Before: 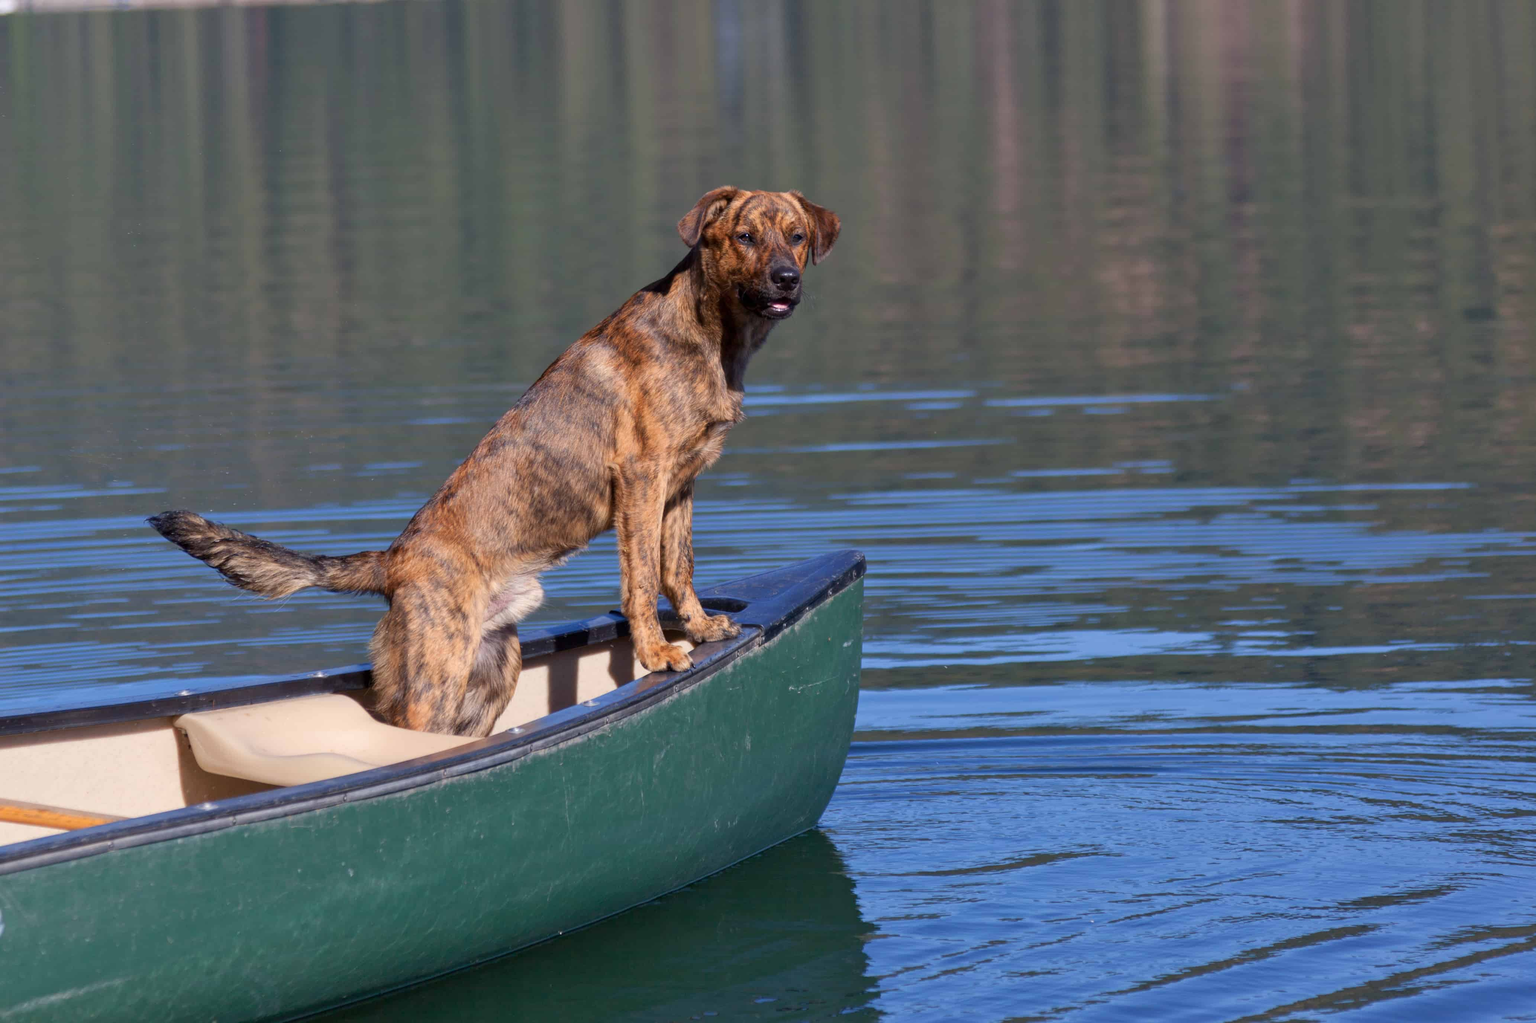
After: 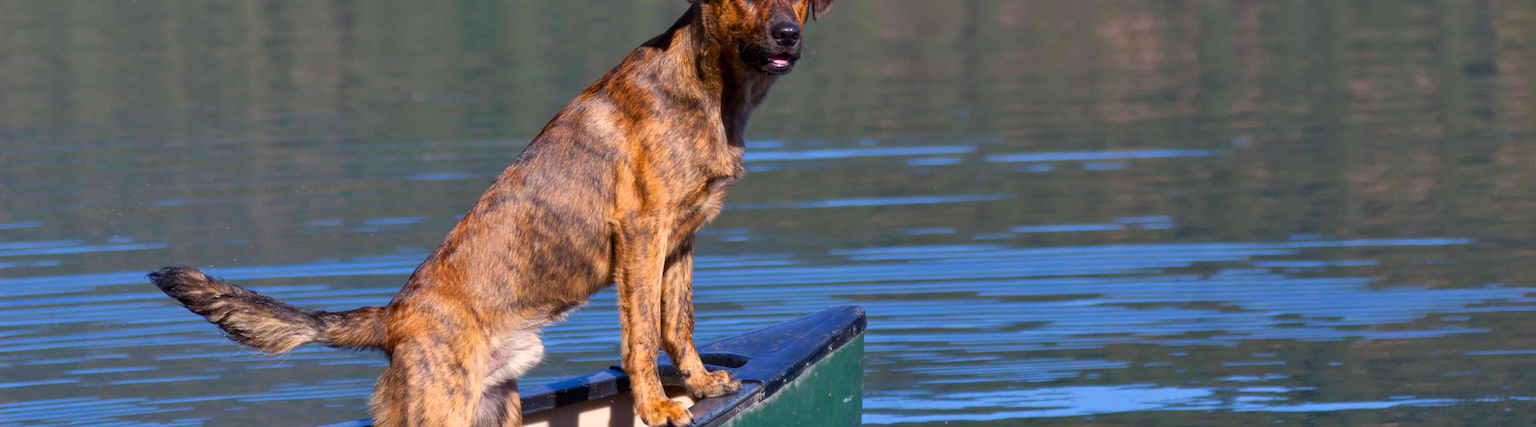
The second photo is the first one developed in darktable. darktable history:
color balance rgb: highlights gain › luminance 18.04%, perceptual saturation grading › global saturation 29.701%
crop and rotate: top 23.957%, bottom 34.208%
